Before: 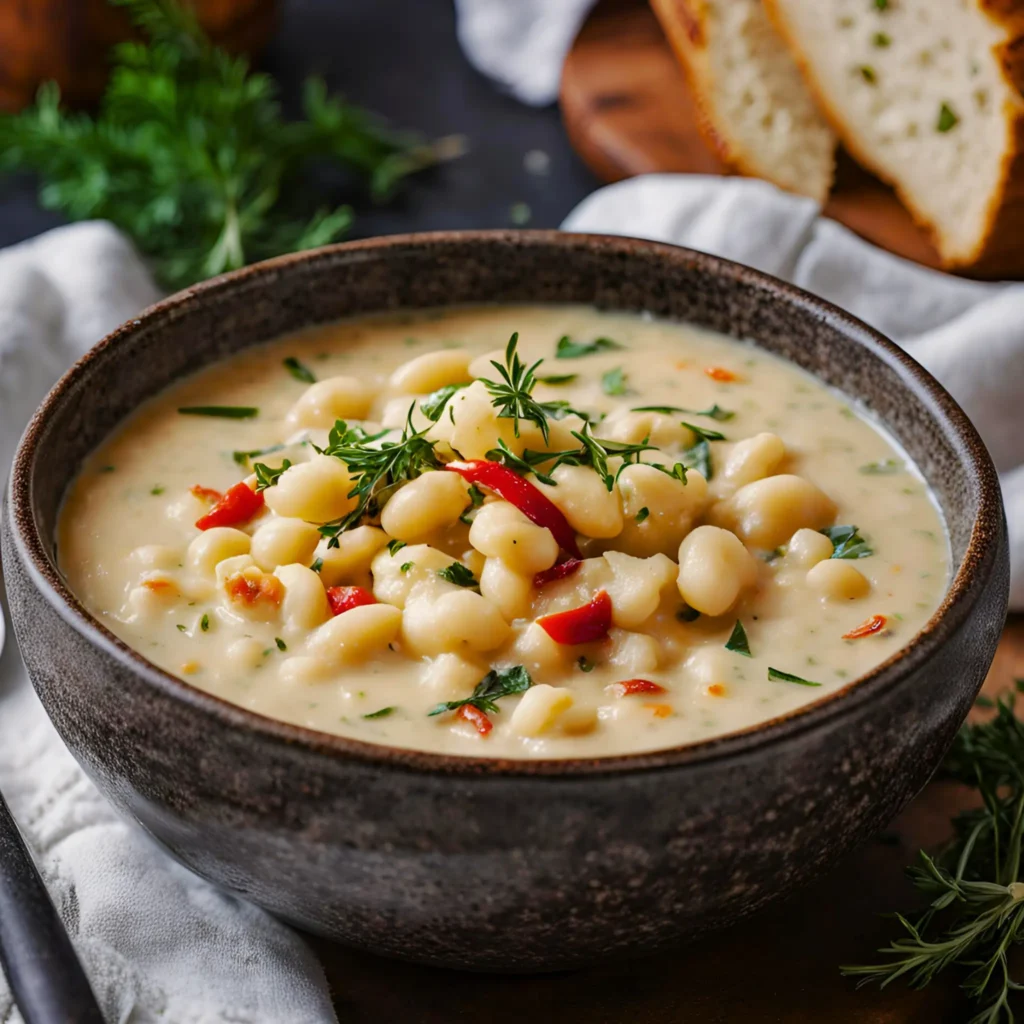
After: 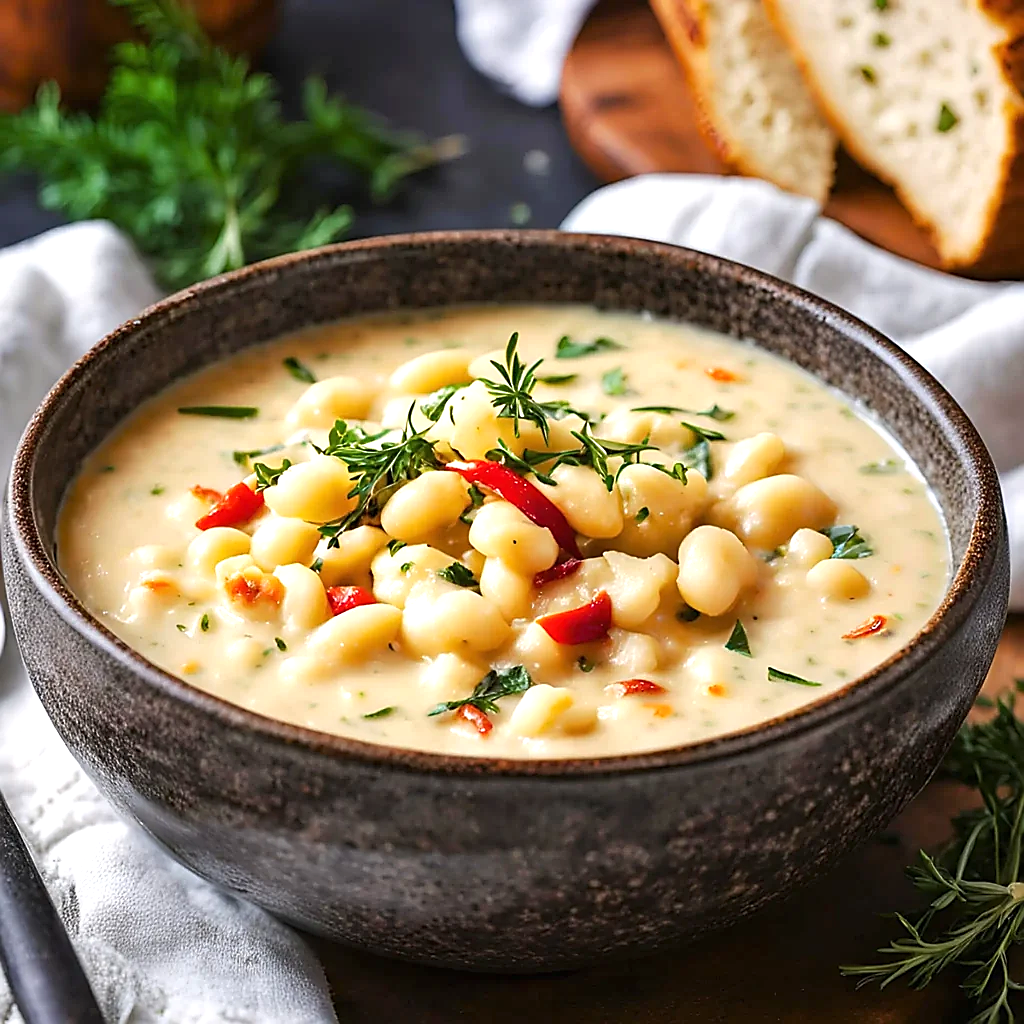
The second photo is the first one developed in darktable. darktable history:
exposure: black level correction 0, exposure 0.7 EV, compensate exposure bias true, compensate highlight preservation false
sharpen: radius 1.4, amount 1.25, threshold 0.7
